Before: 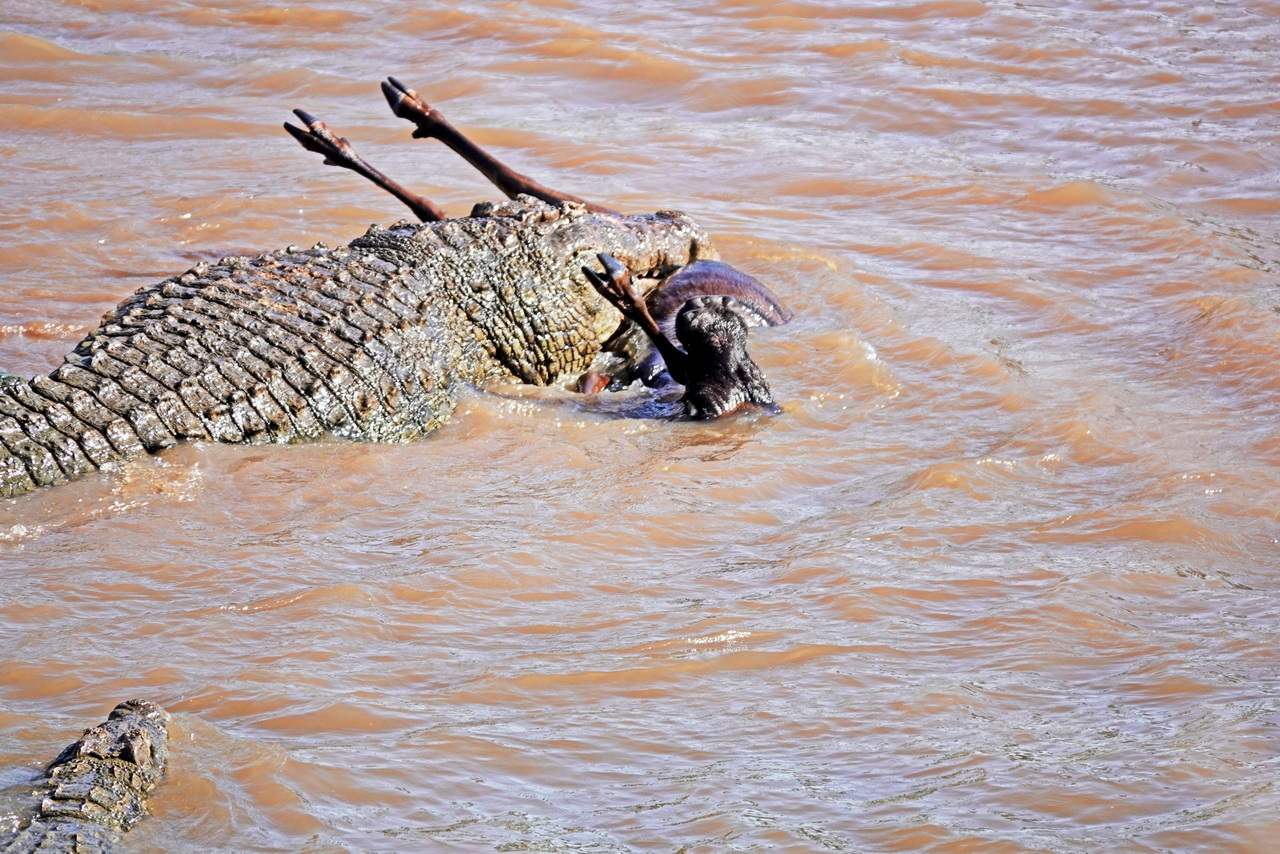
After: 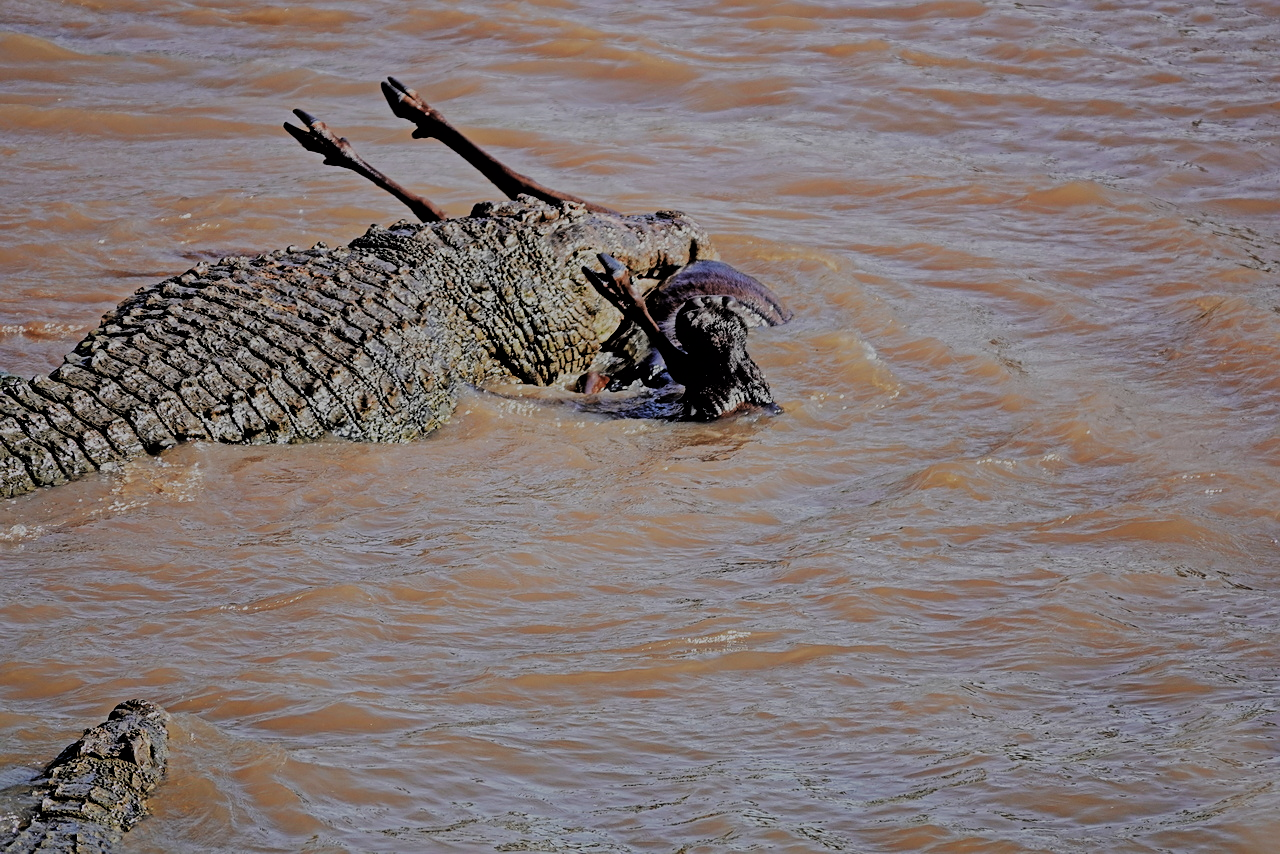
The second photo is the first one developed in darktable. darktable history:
exposure: exposure -1.008 EV, compensate highlight preservation false
sharpen: radius 1.024
filmic rgb: black relative exposure -4.39 EV, white relative exposure 5.03 EV, hardness 2.2, latitude 40.13%, contrast 1.152, highlights saturation mix 10.49%, shadows ↔ highlights balance 1.03%
